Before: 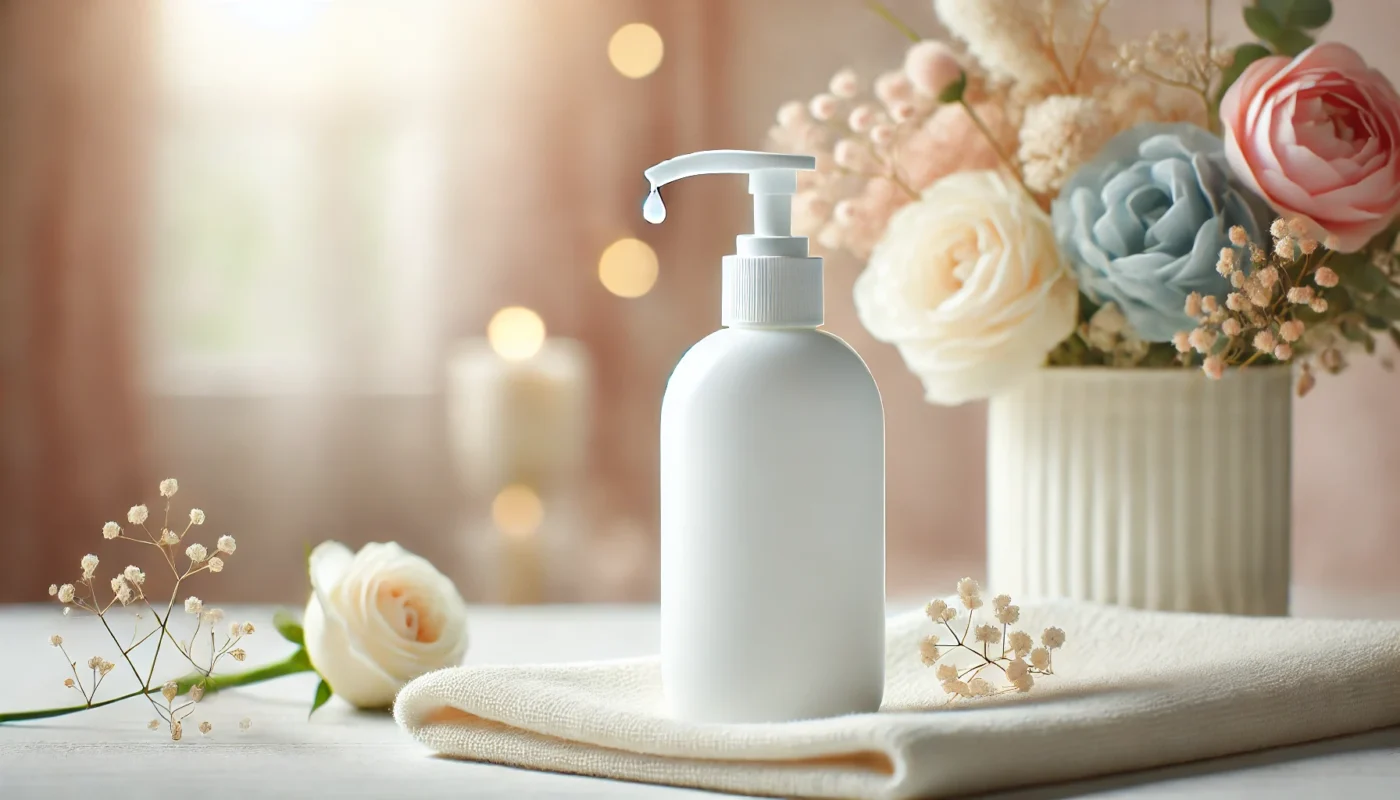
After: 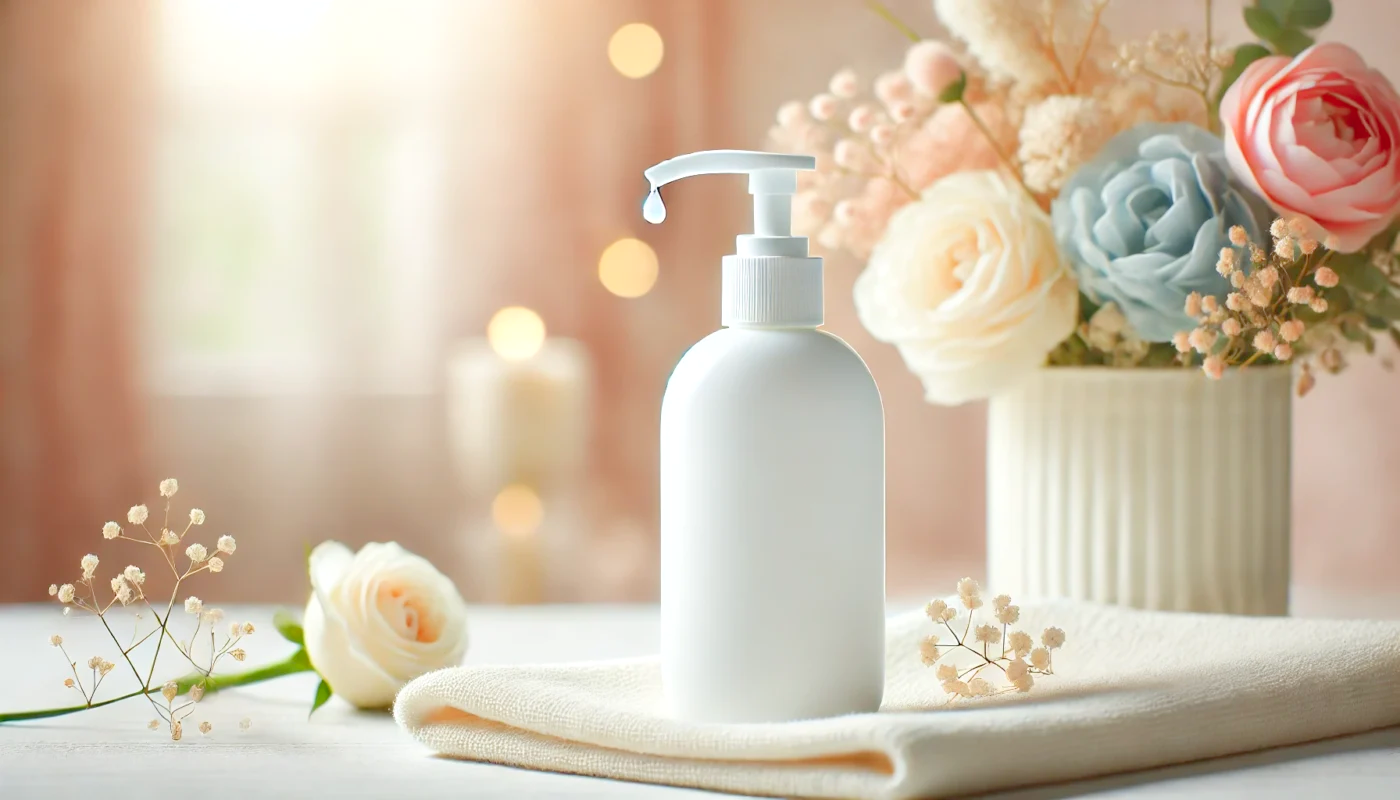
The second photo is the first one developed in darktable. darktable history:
levels: black 0.103%, levels [0, 0.43, 0.984]
